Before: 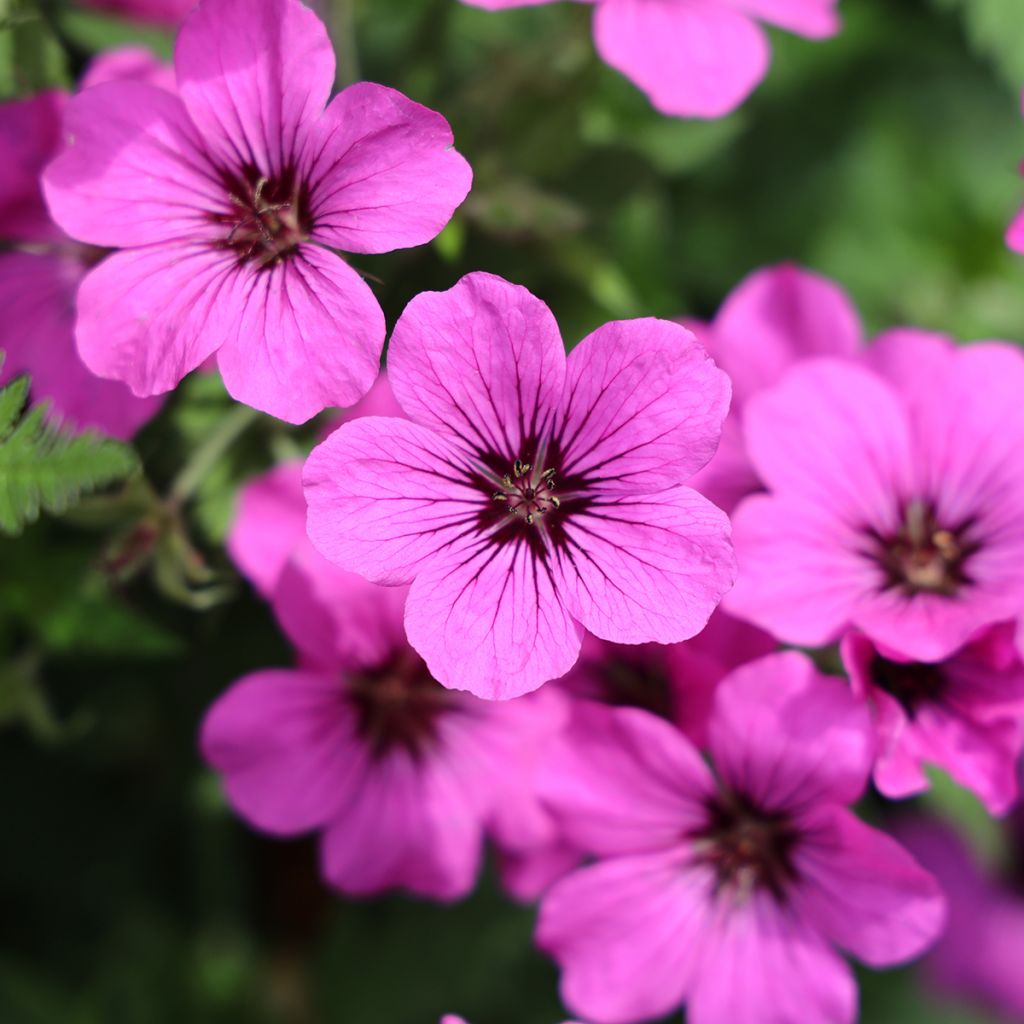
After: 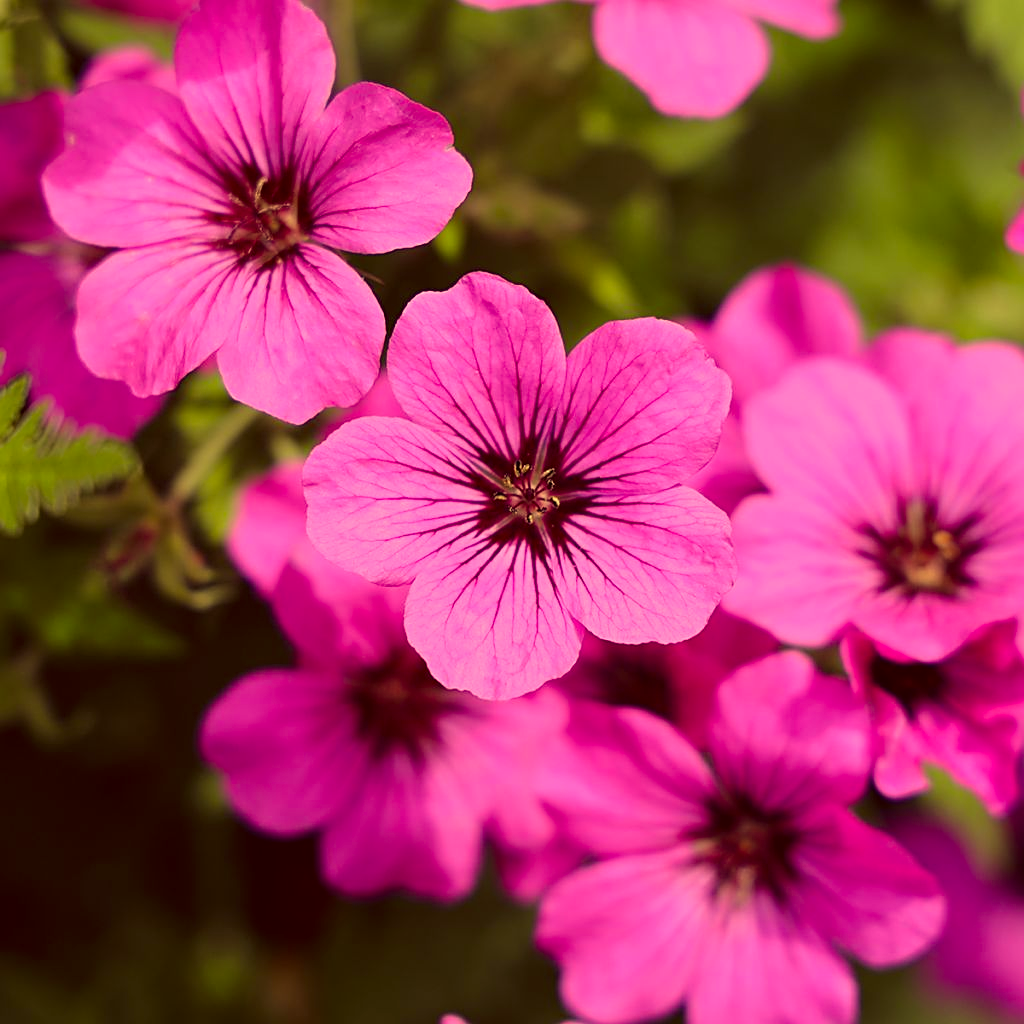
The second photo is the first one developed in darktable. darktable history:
color correction: highlights a* 9.93, highlights b* 38.89, shadows a* 14.5, shadows b* 3.28
sharpen: on, module defaults
